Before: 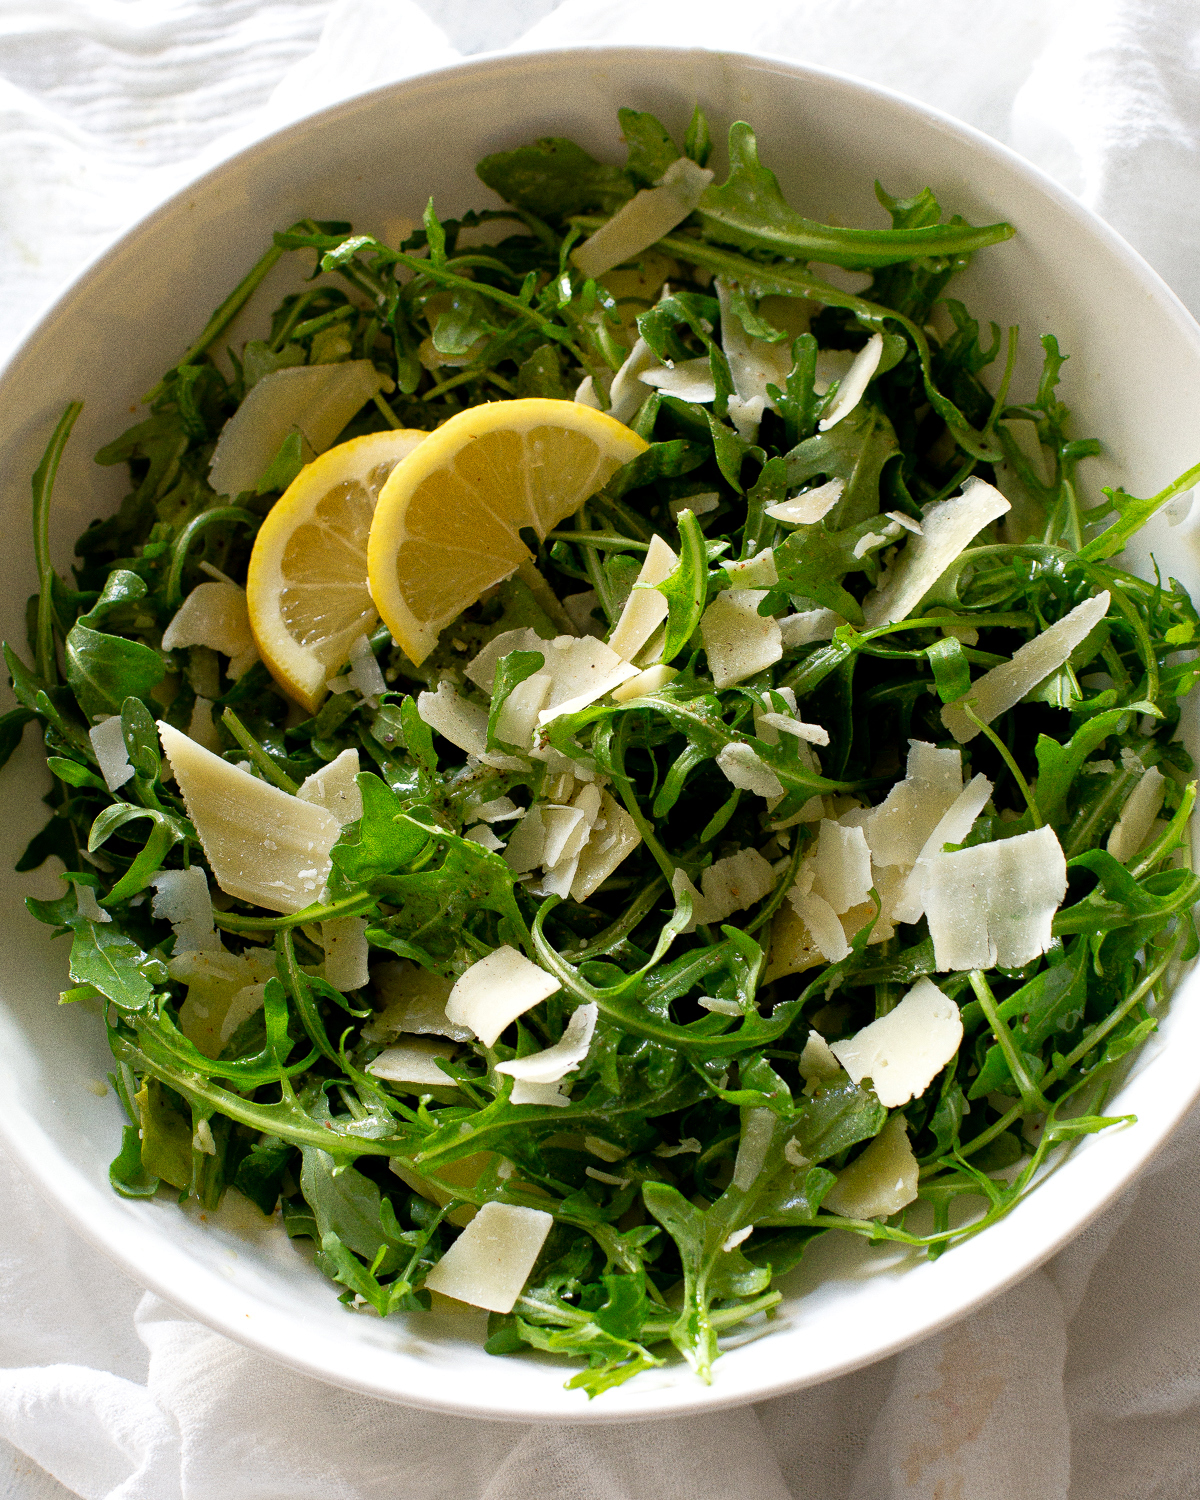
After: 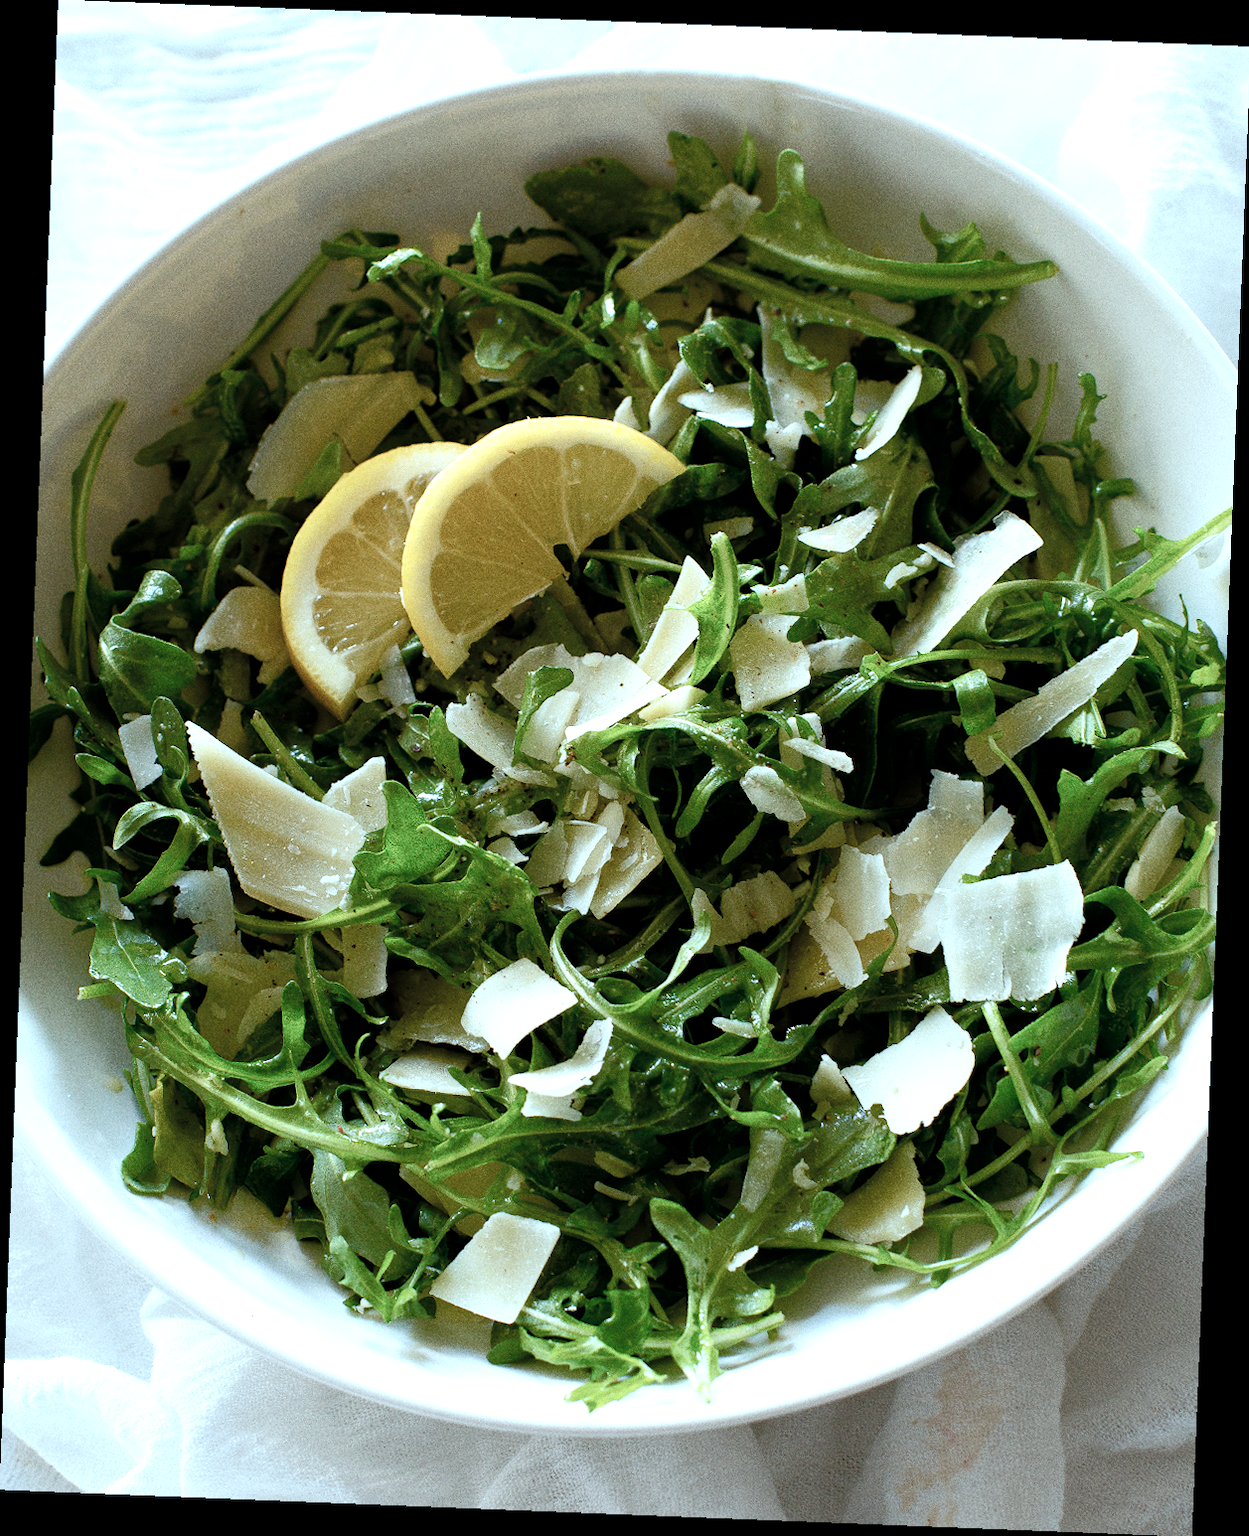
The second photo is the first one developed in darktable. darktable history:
color balance rgb: perceptual saturation grading › global saturation 20%, perceptual saturation grading › highlights -25%, perceptual saturation grading › shadows 50%
tone equalizer: -8 EV -0.417 EV, -7 EV -0.389 EV, -6 EV -0.333 EV, -5 EV -0.222 EV, -3 EV 0.222 EV, -2 EV 0.333 EV, -1 EV 0.389 EV, +0 EV 0.417 EV, edges refinement/feathering 500, mask exposure compensation -1.57 EV, preserve details no
rotate and perspective: rotation 2.27°, automatic cropping off
color correction: highlights a* -12.64, highlights b* -18.1, saturation 0.7
